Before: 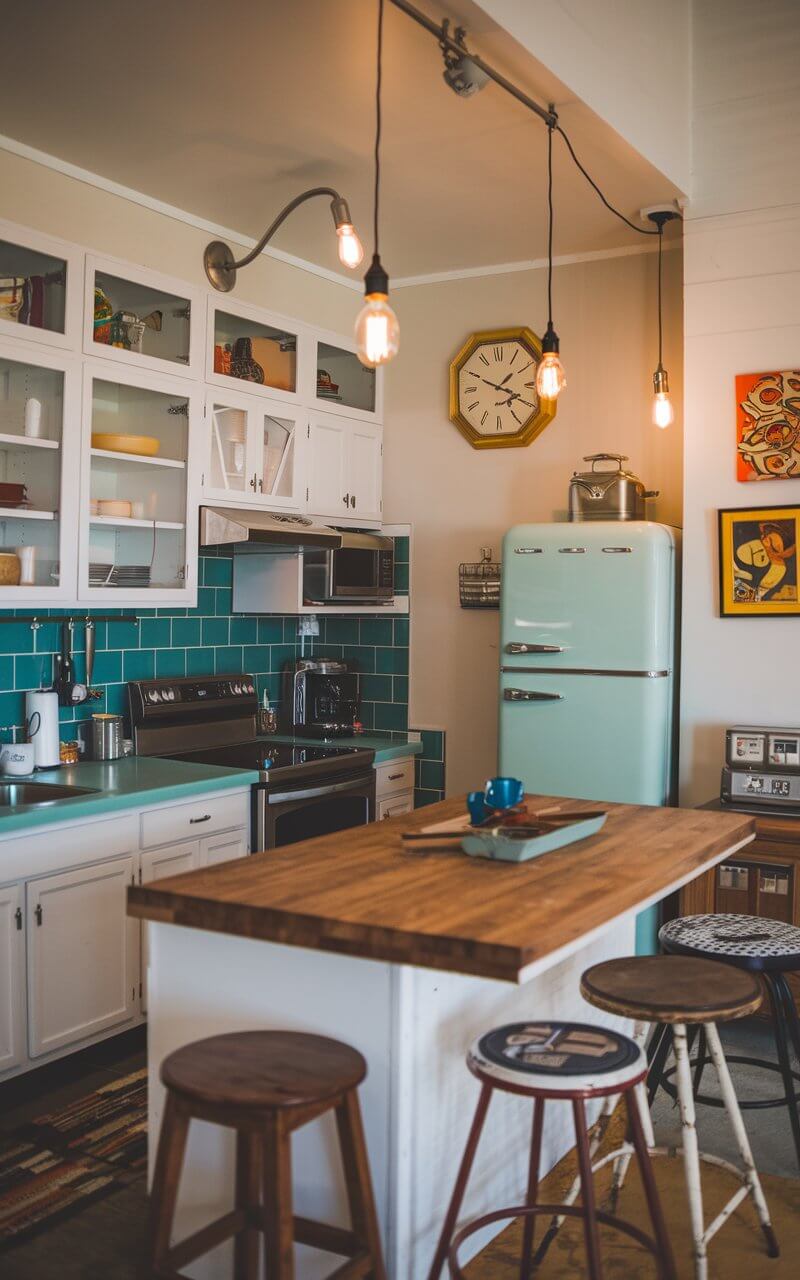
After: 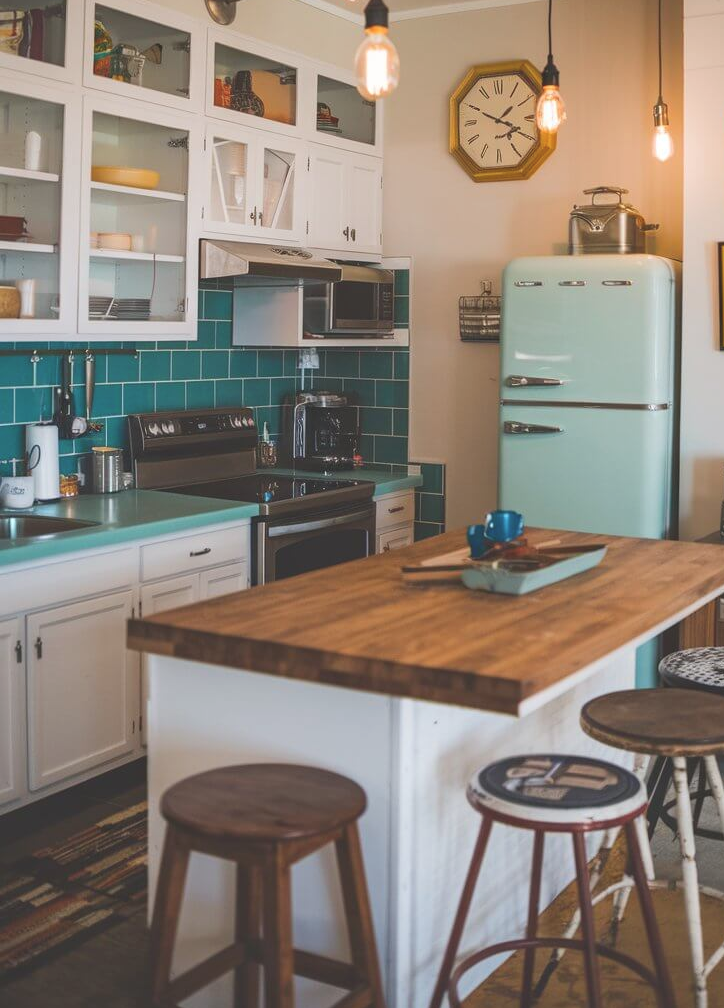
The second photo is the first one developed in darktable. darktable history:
crop: top 20.916%, right 9.437%, bottom 0.316%
color balance: lift [1.007, 1, 1, 1], gamma [1.097, 1, 1, 1]
